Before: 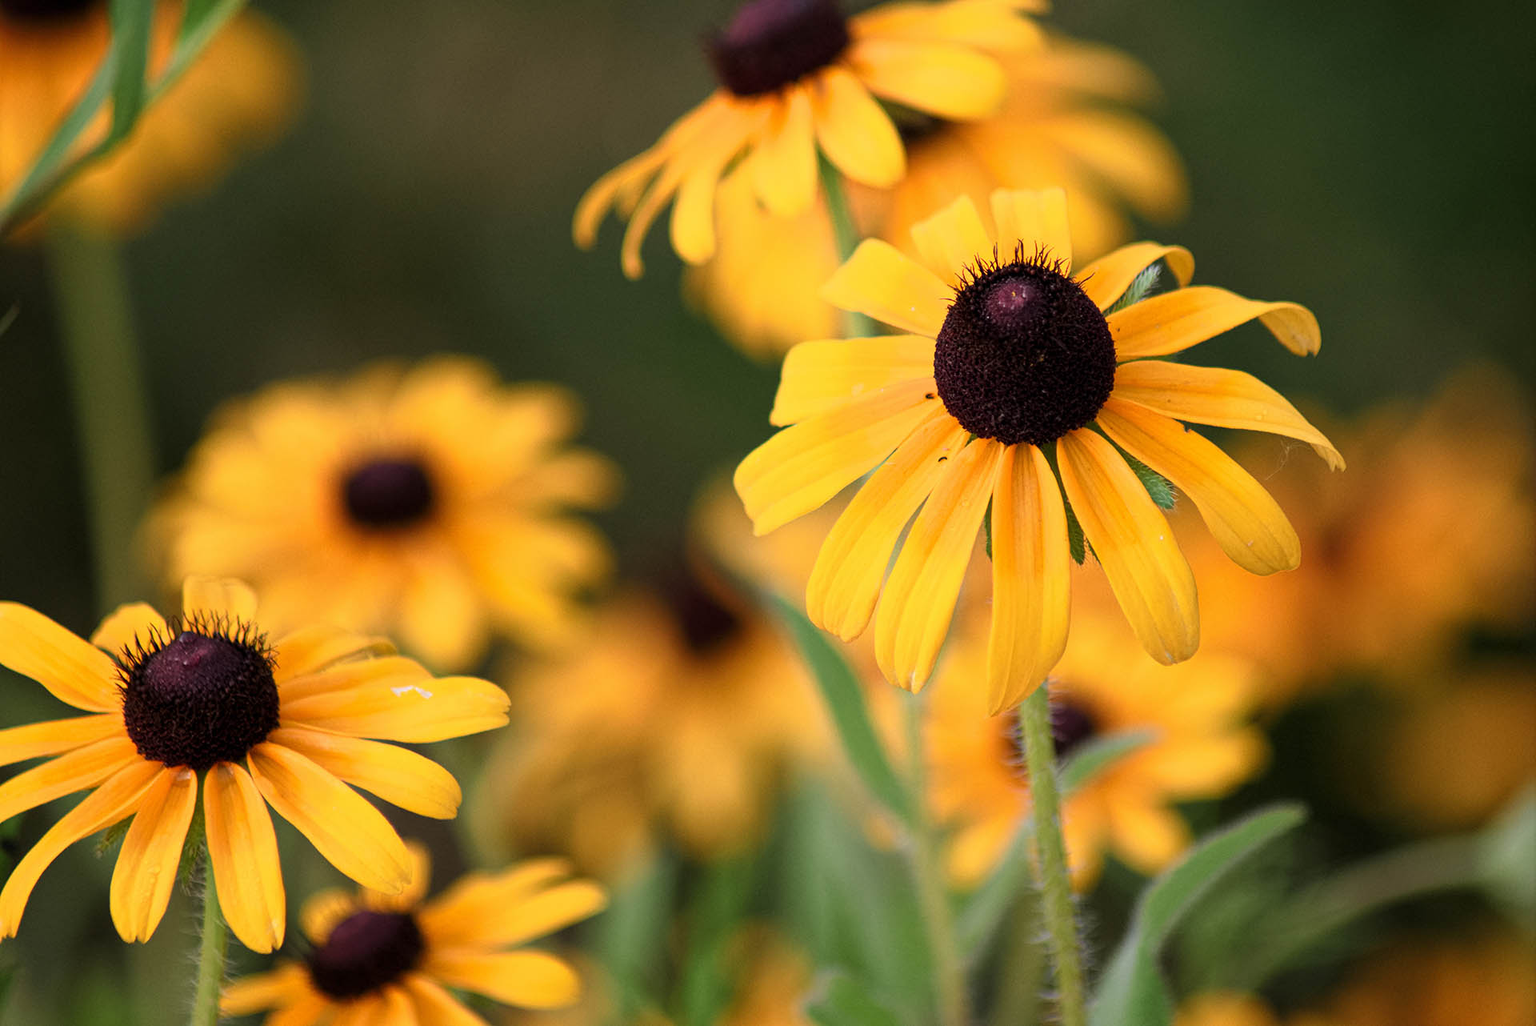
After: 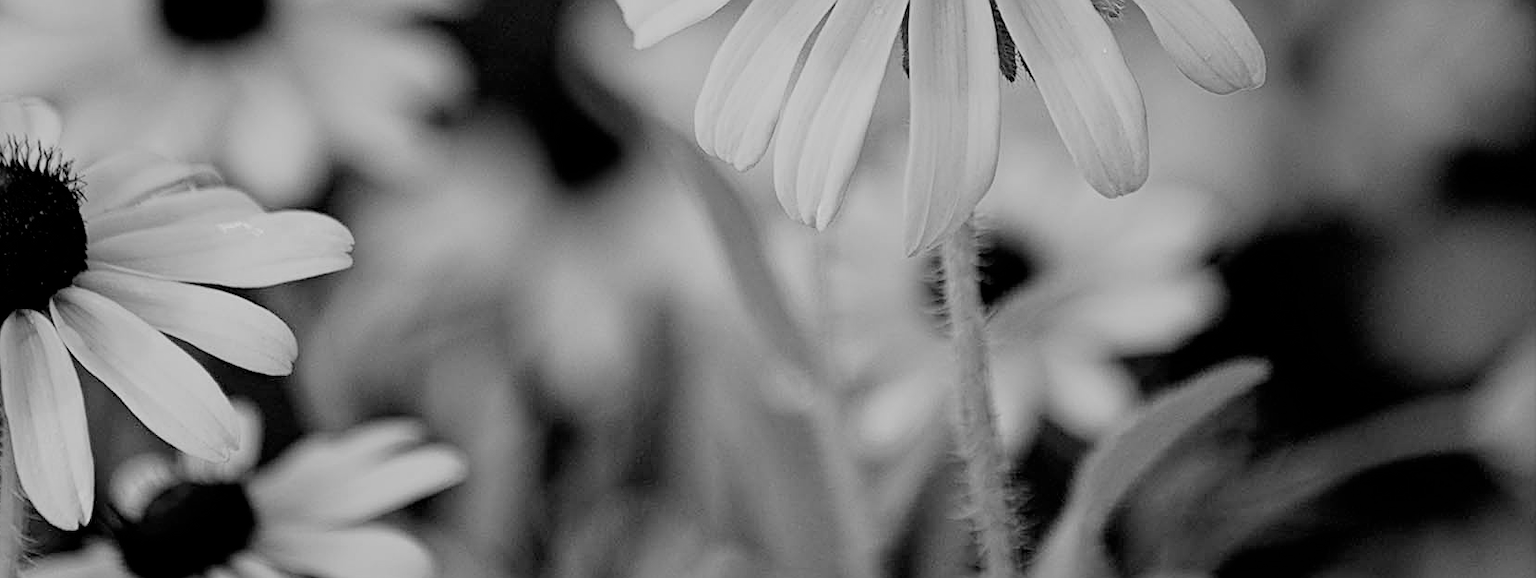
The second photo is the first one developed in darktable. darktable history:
filmic rgb: black relative exposure -5 EV, hardness 2.88, contrast 1.1
sharpen: amount 0.55
exposure: black level correction 0.007, exposure 0.093 EV, compensate highlight preservation false
monochrome: on, module defaults
crop and rotate: left 13.306%, top 48.129%, bottom 2.928%
white balance: emerald 1
haze removal: compatibility mode true, adaptive false
